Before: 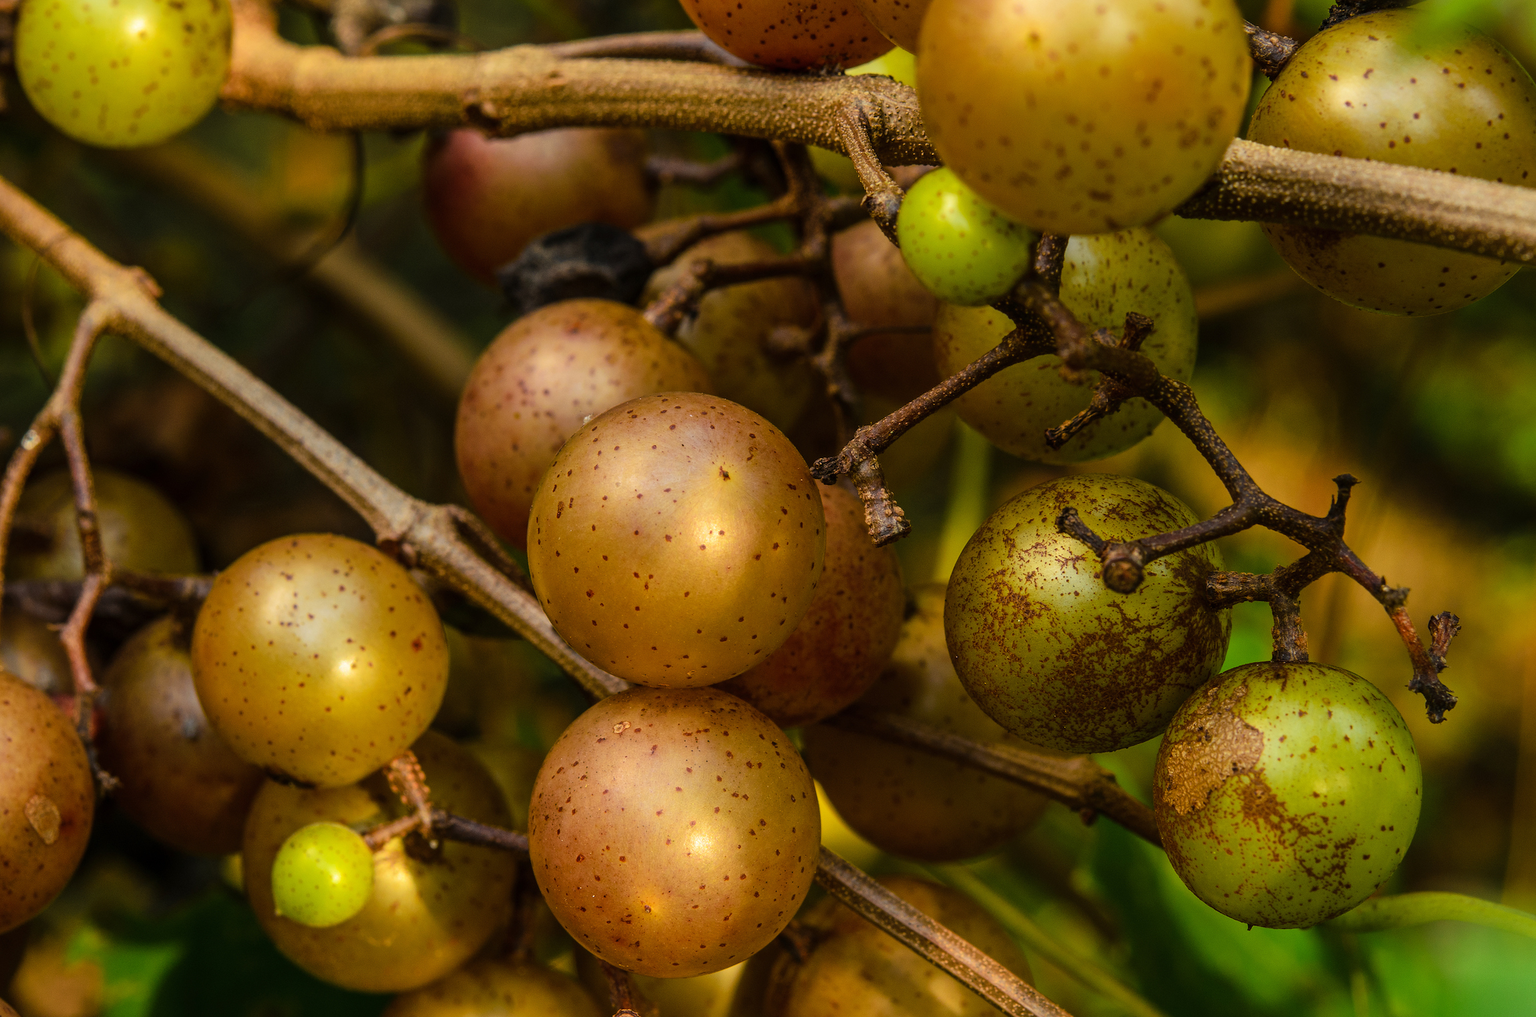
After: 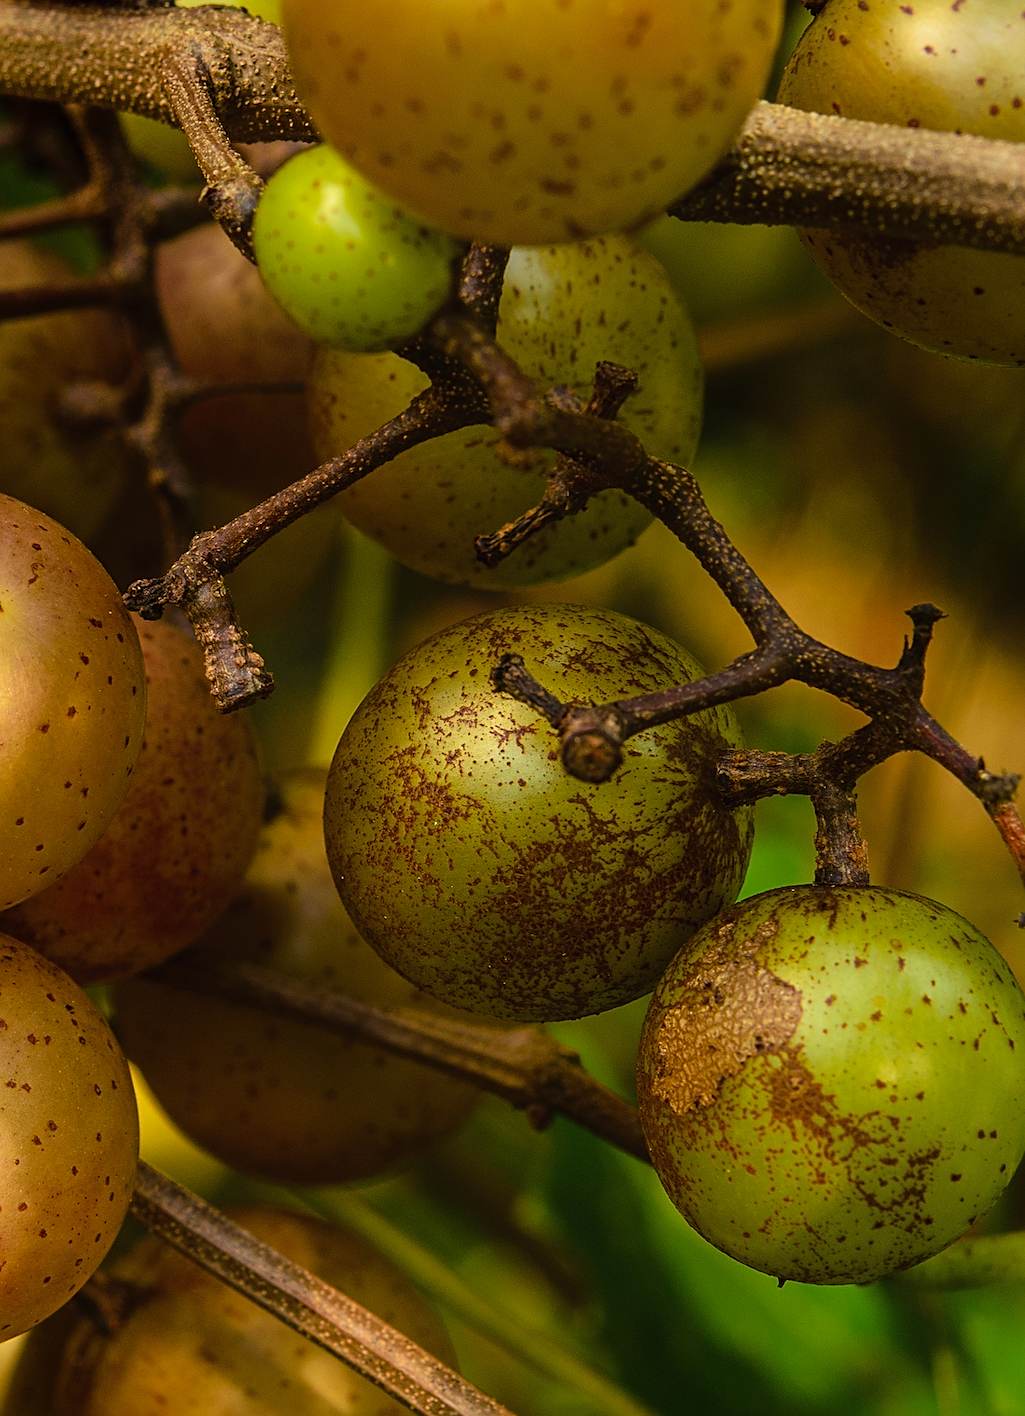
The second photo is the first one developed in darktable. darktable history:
sharpen: on, module defaults
local contrast: mode bilateral grid, contrast 100, coarseness 99, detail 90%, midtone range 0.2
crop: left 47.401%, top 6.962%, right 7.999%
velvia: strength 26.7%
